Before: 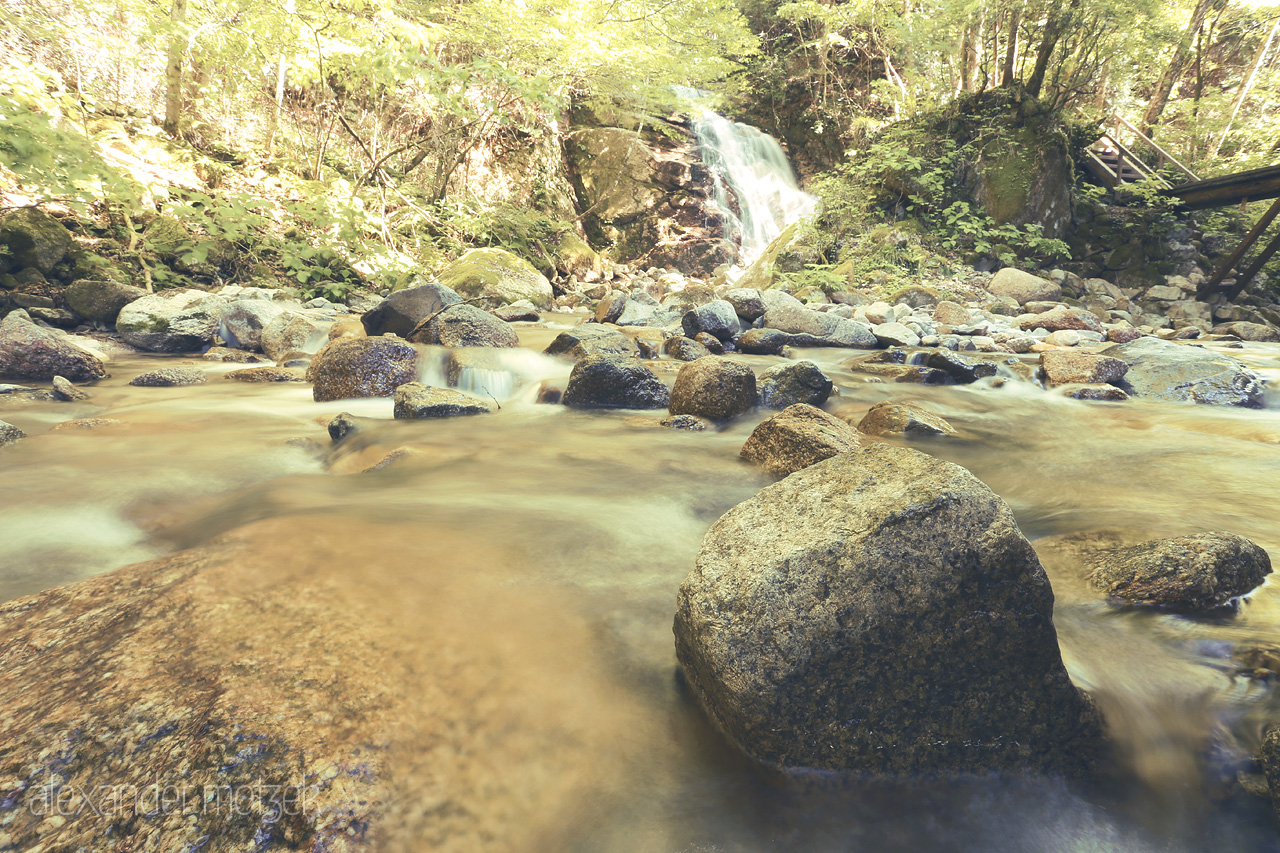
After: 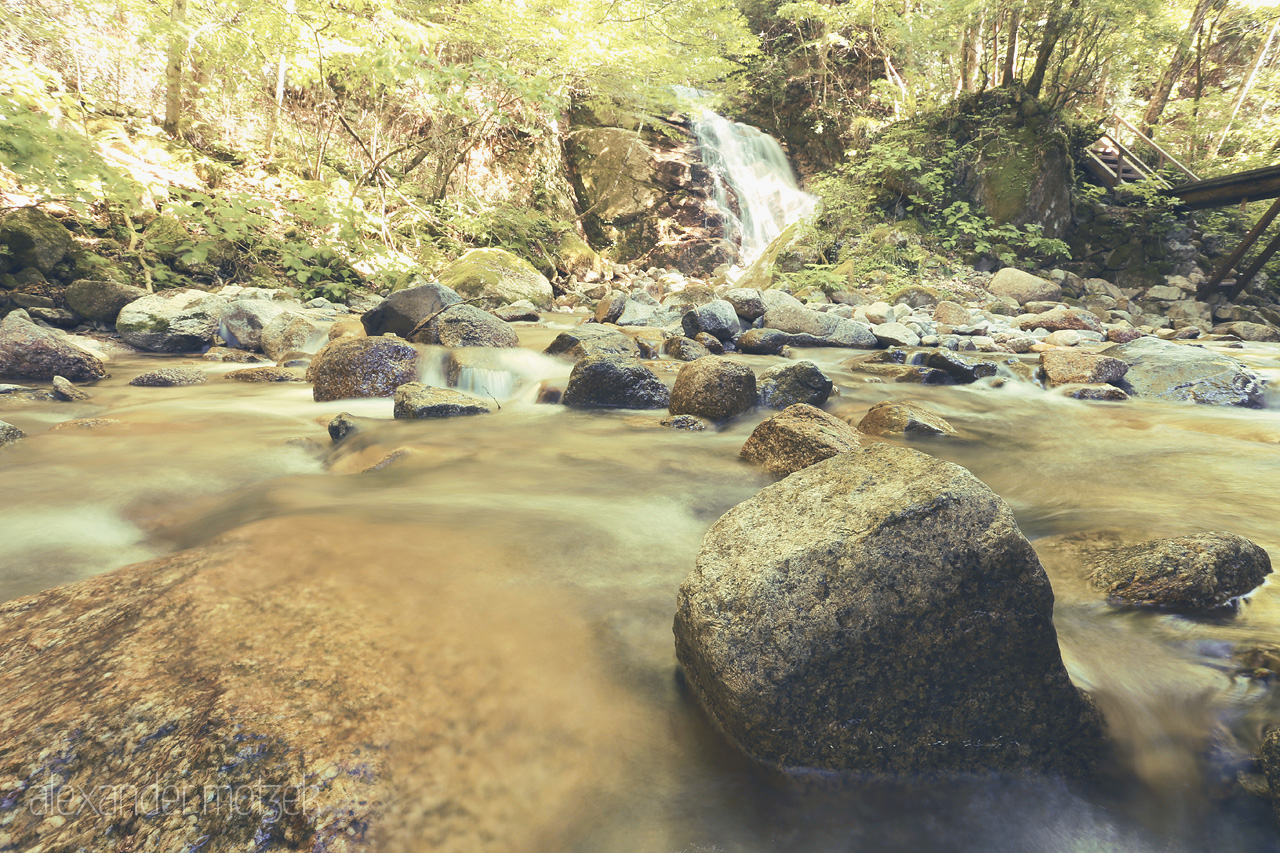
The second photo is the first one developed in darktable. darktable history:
tone equalizer: -7 EV 0.168 EV, -6 EV 0.115 EV, -5 EV 0.1 EV, -4 EV 0.037 EV, -2 EV -0.025 EV, -1 EV -0.034 EV, +0 EV -0.09 EV
